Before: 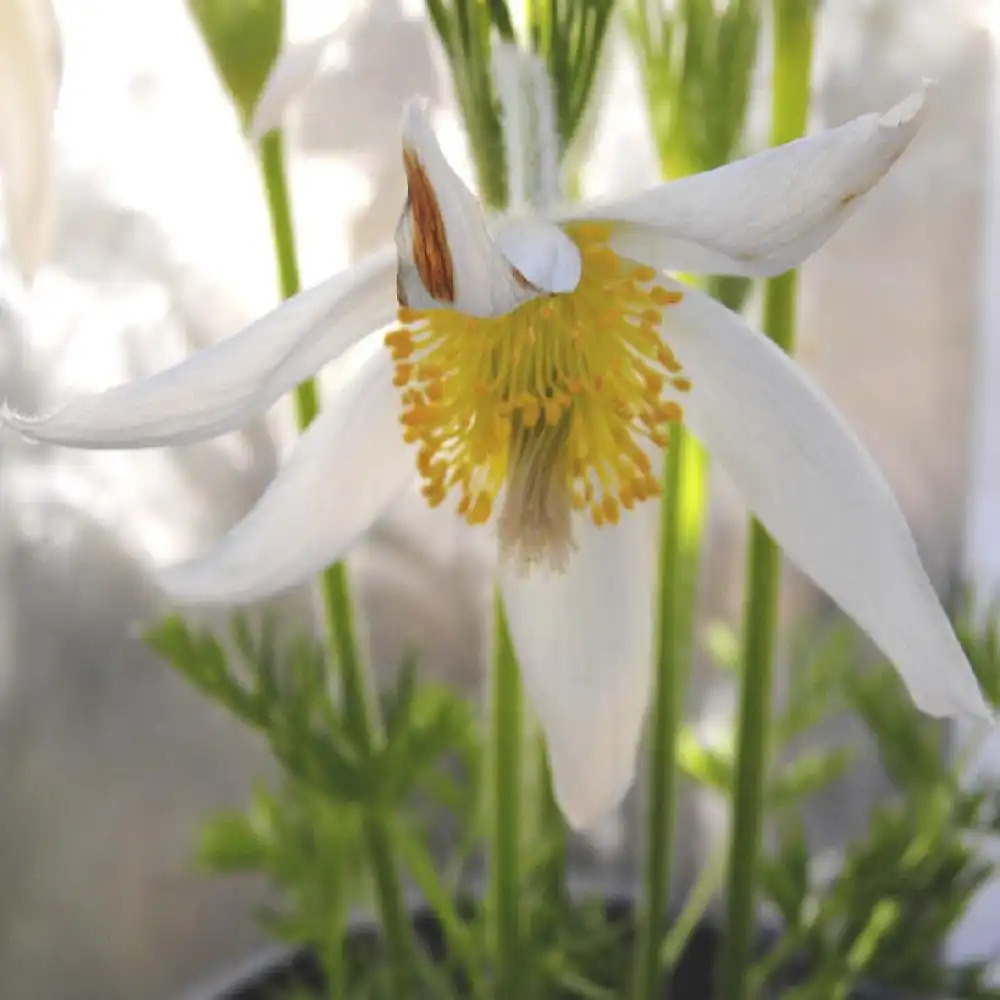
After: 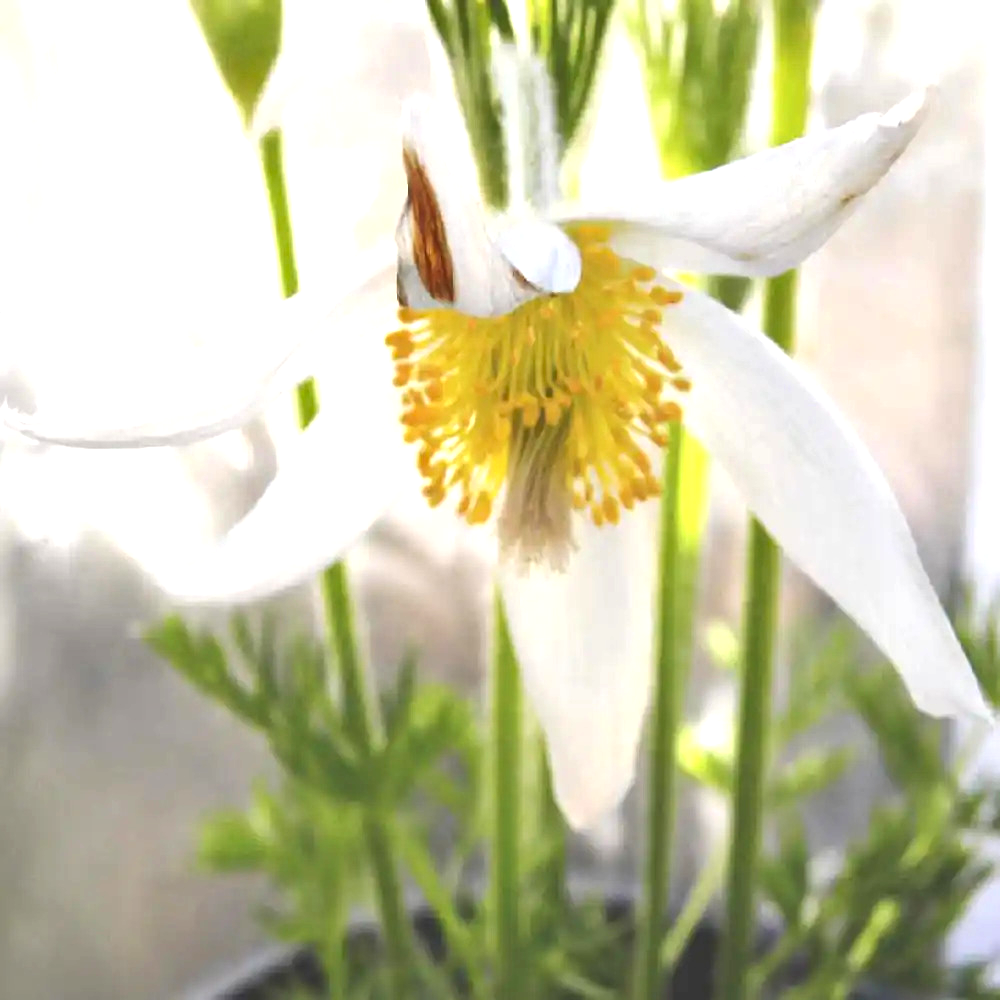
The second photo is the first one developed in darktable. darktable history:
exposure: exposure 0.921 EV, compensate highlight preservation false
shadows and highlights: shadows 36.61, highlights -26.82, soften with gaussian
